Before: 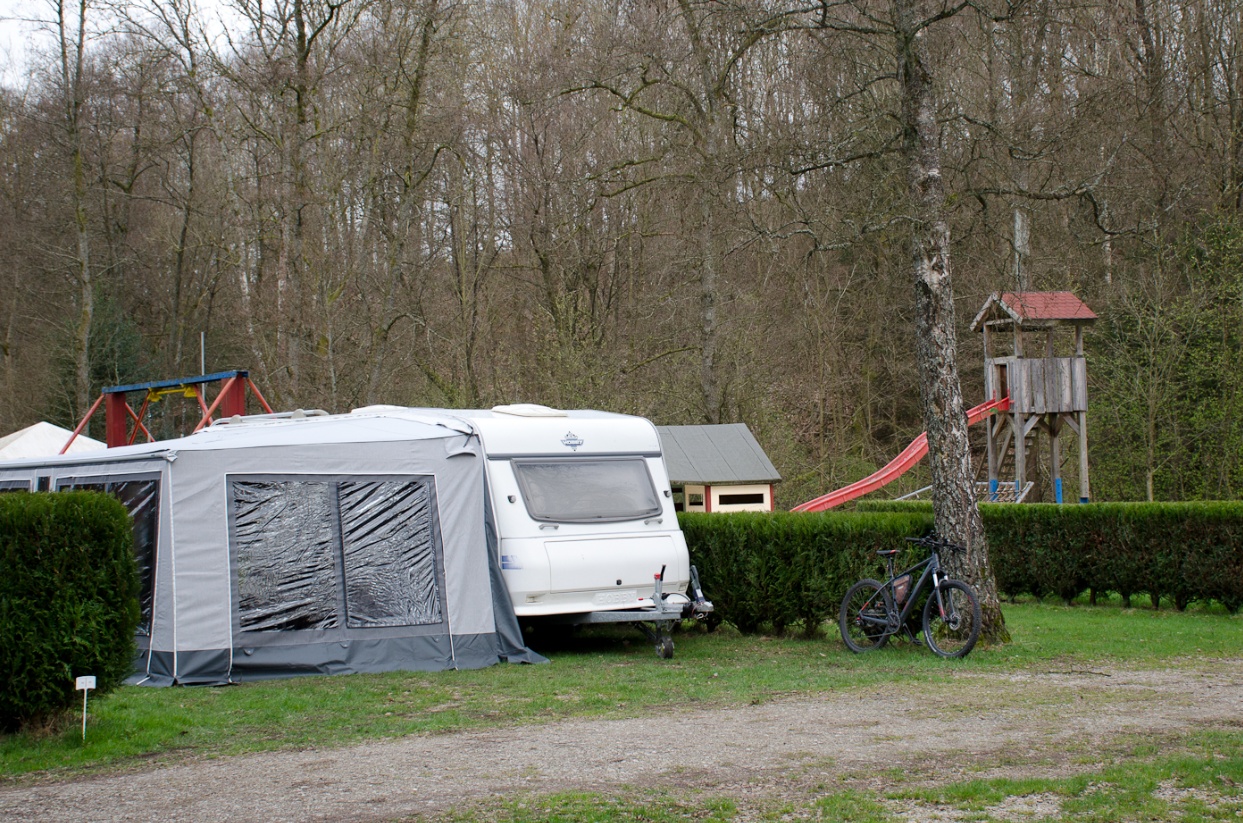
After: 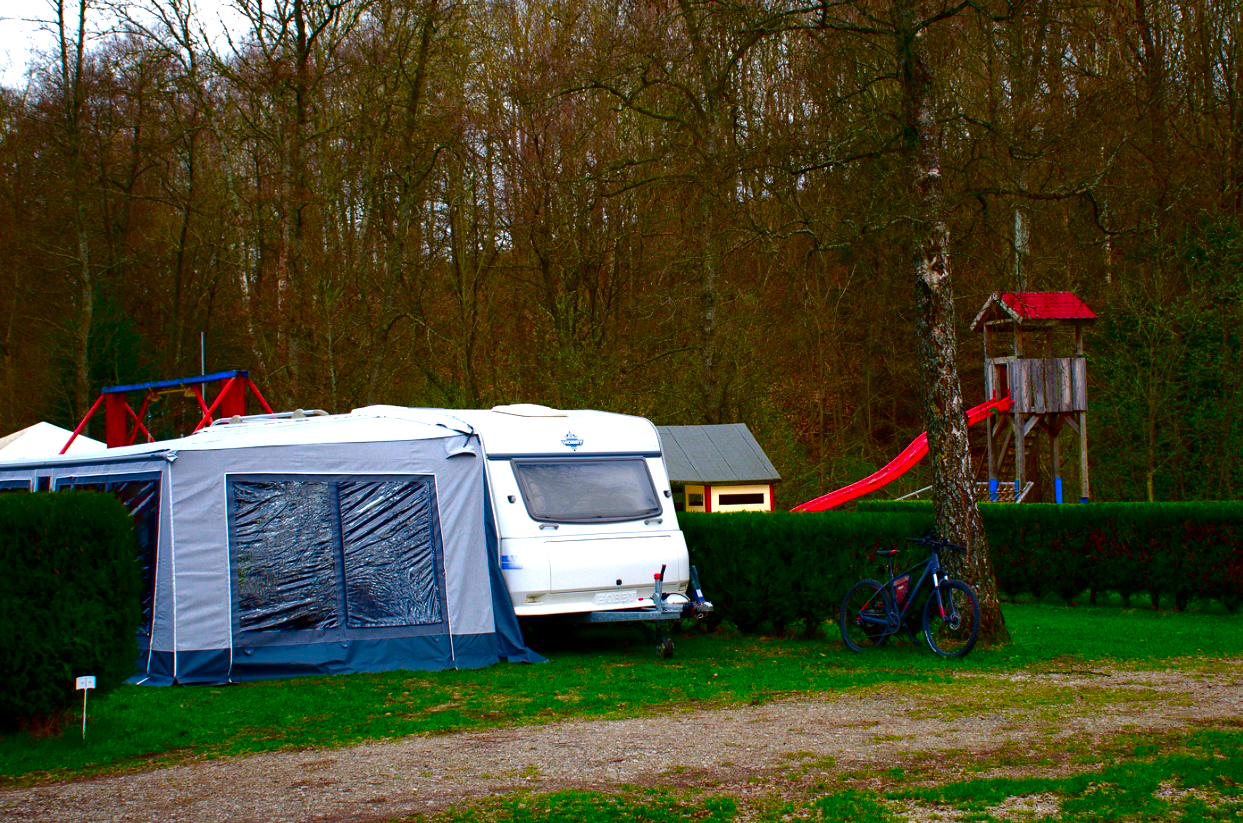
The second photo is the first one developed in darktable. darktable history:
exposure: exposure 0.376 EV, compensate highlight preservation false
contrast brightness saturation: brightness -0.524
color correction: highlights b* 0.026, saturation 2.96
